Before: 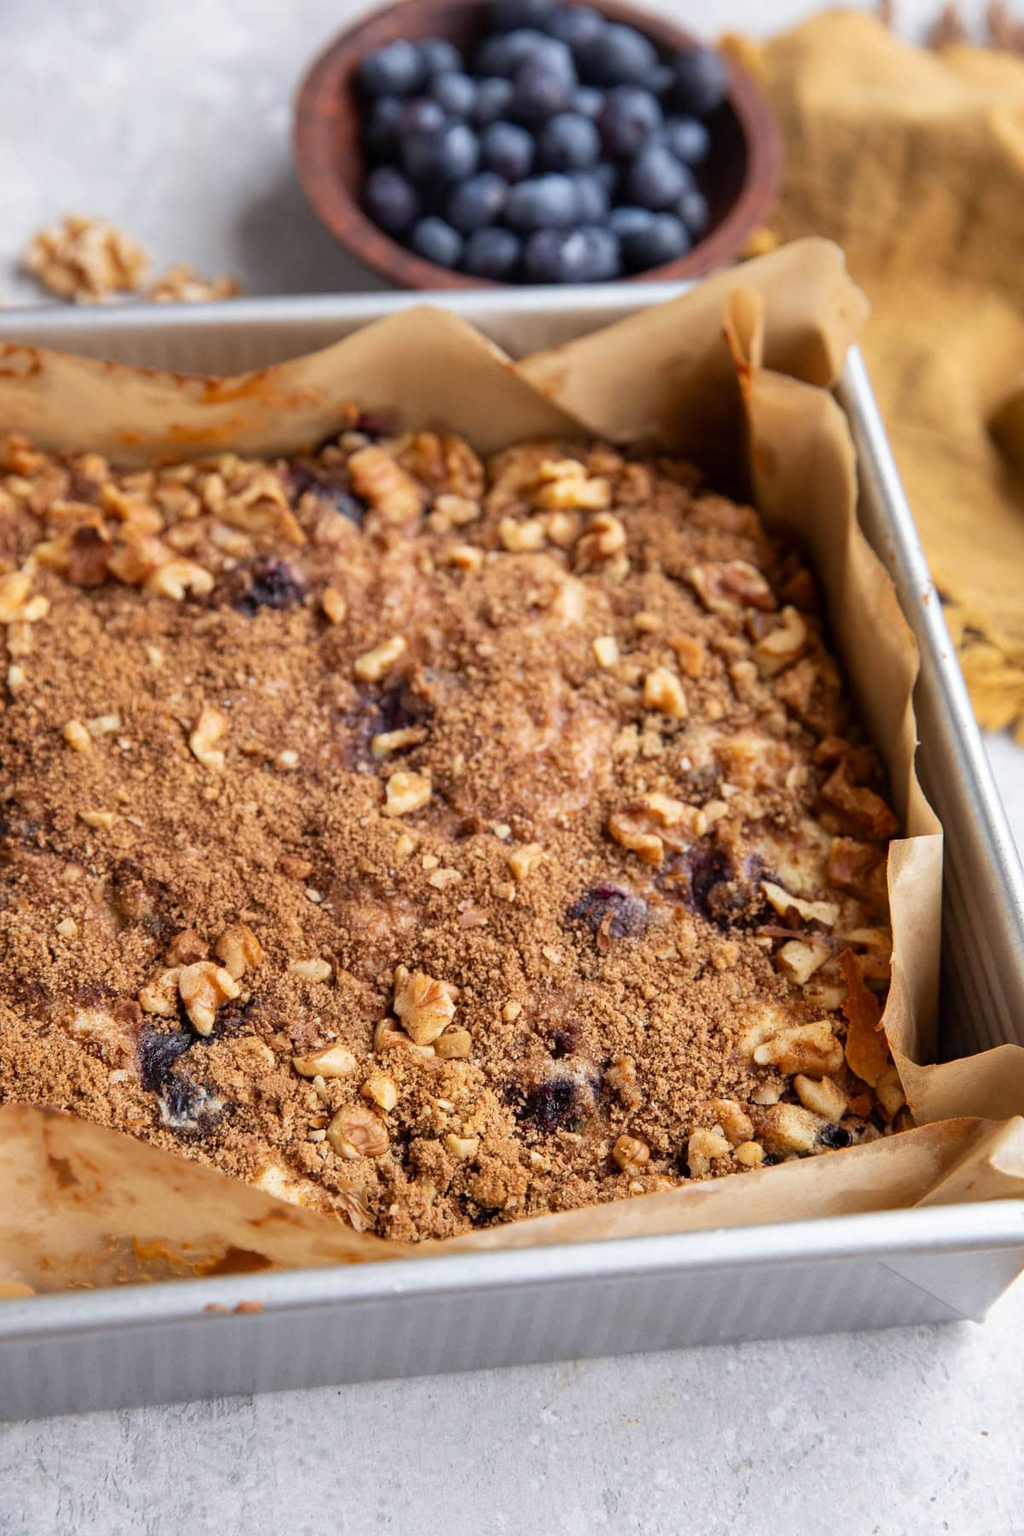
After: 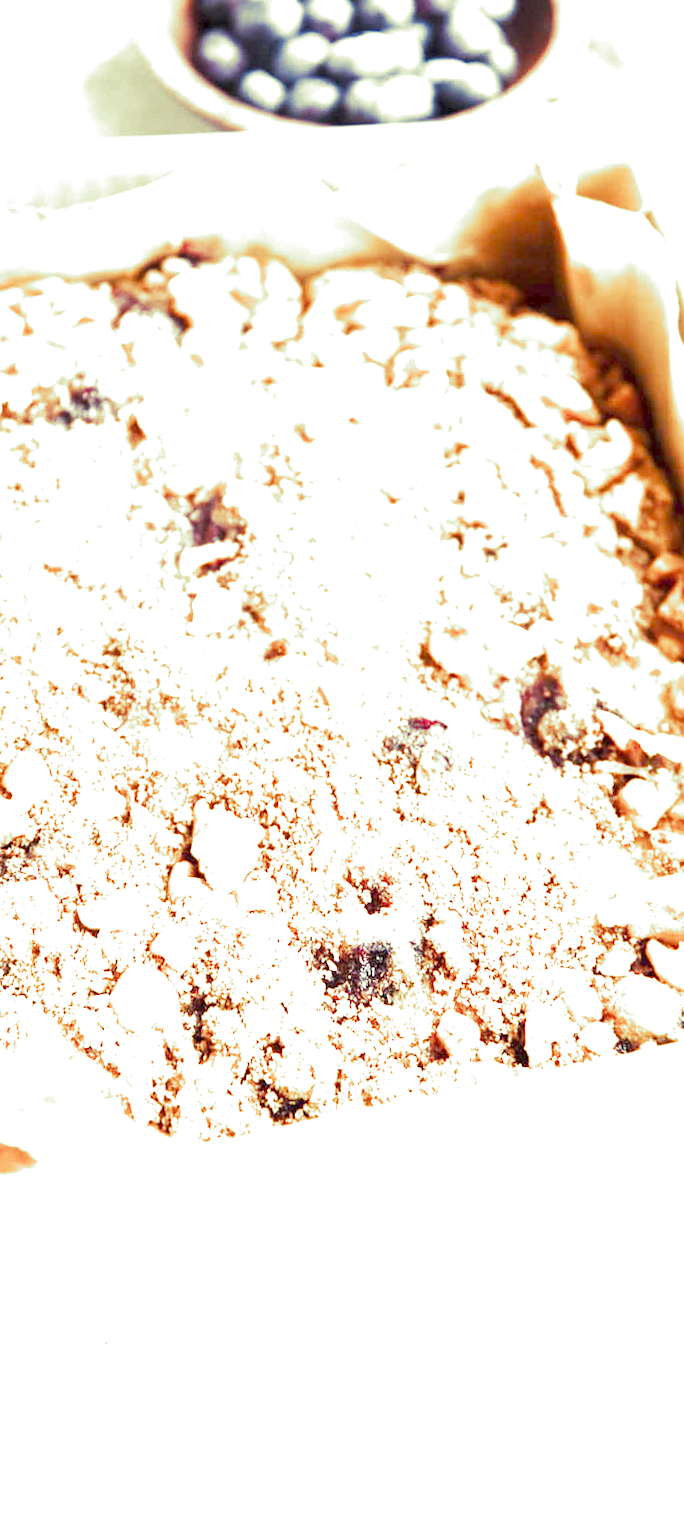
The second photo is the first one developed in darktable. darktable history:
base curve: curves: ch0 [(0, 0) (0.262, 0.32) (0.722, 0.705) (1, 1)]
split-toning: shadows › hue 290.82°, shadows › saturation 0.34, highlights › saturation 0.38, balance 0, compress 50%
exposure: exposure 3 EV, compensate highlight preservation false
crop and rotate: left 13.15%, top 5.251%, right 12.609%
rotate and perspective: rotation 0.72°, lens shift (vertical) -0.352, lens shift (horizontal) -0.051, crop left 0.152, crop right 0.859, crop top 0.019, crop bottom 0.964
